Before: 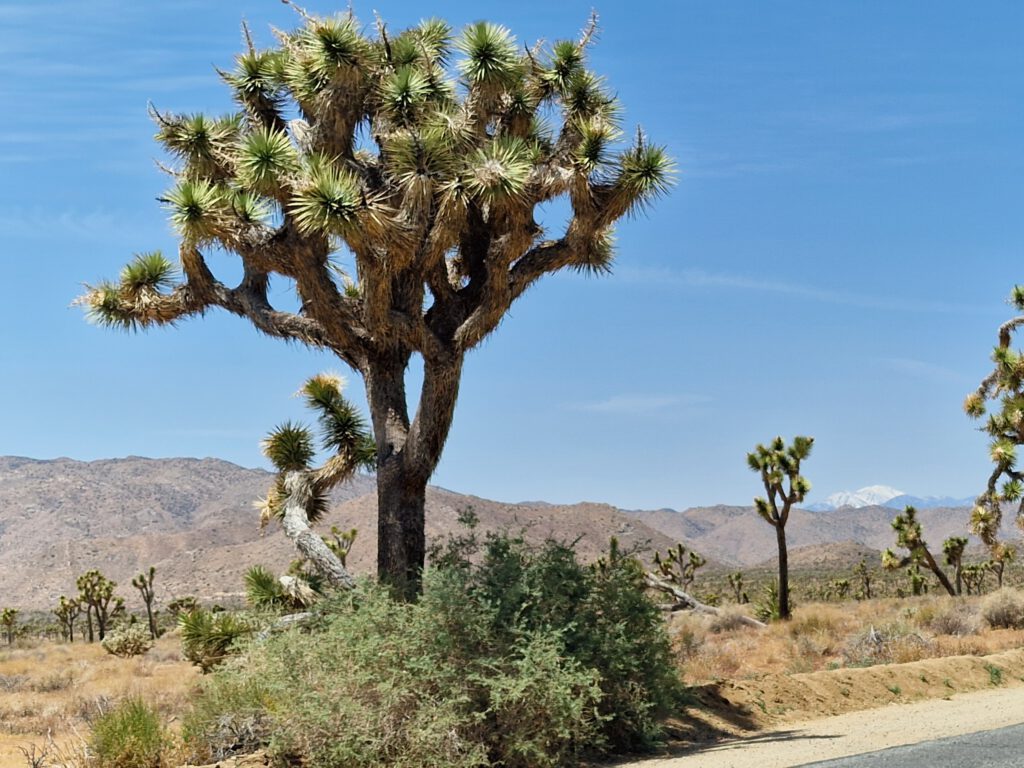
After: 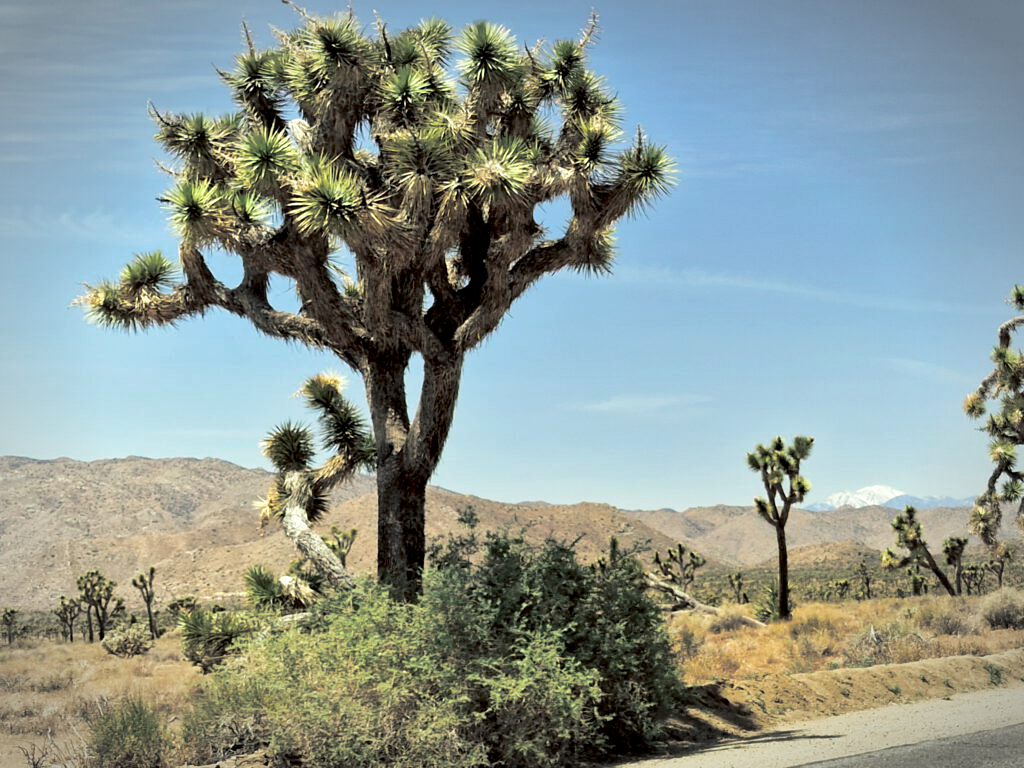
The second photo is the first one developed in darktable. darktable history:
exposure: black level correction 0.005, exposure 0.417 EV, compensate highlight preservation false
color correction: highlights a* -5.3, highlights b* 9.8, shadows a* 9.8, shadows b* 24.26
vignetting: automatic ratio true
split-toning: shadows › hue 205.2°, shadows › saturation 0.29, highlights › hue 50.4°, highlights › saturation 0.38, balance -49.9
base curve: curves: ch0 [(0, 0) (0.297, 0.298) (1, 1)], preserve colors none
